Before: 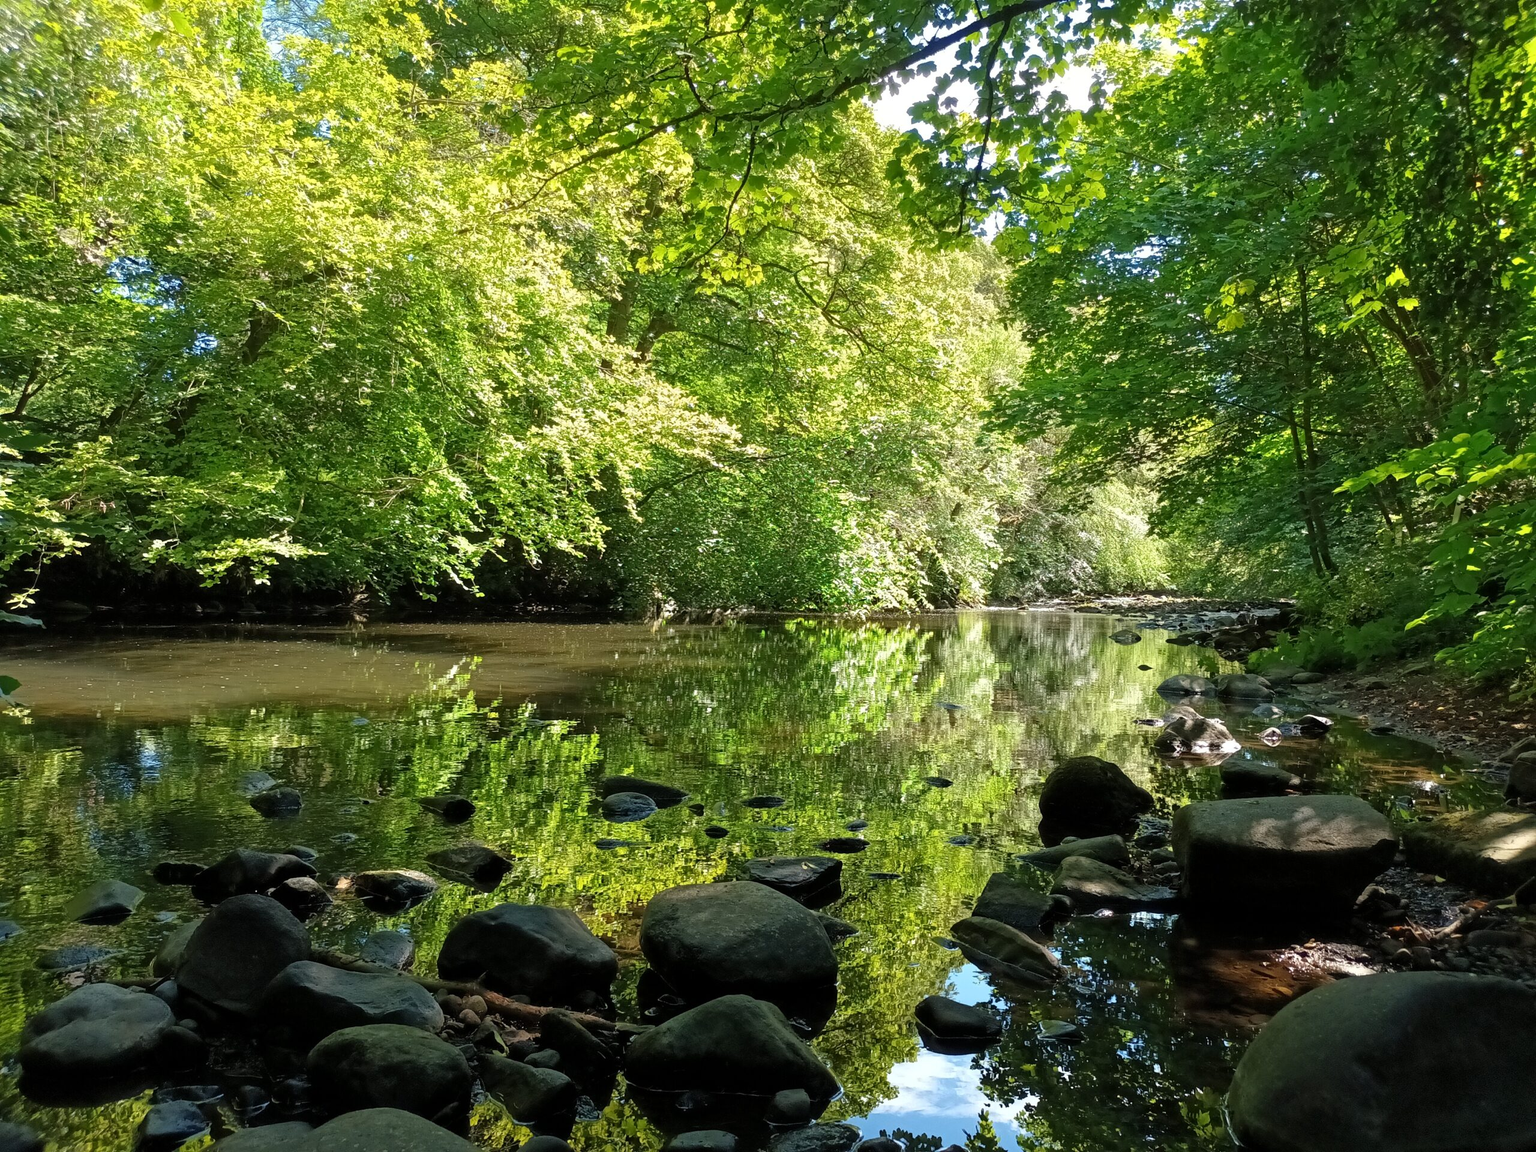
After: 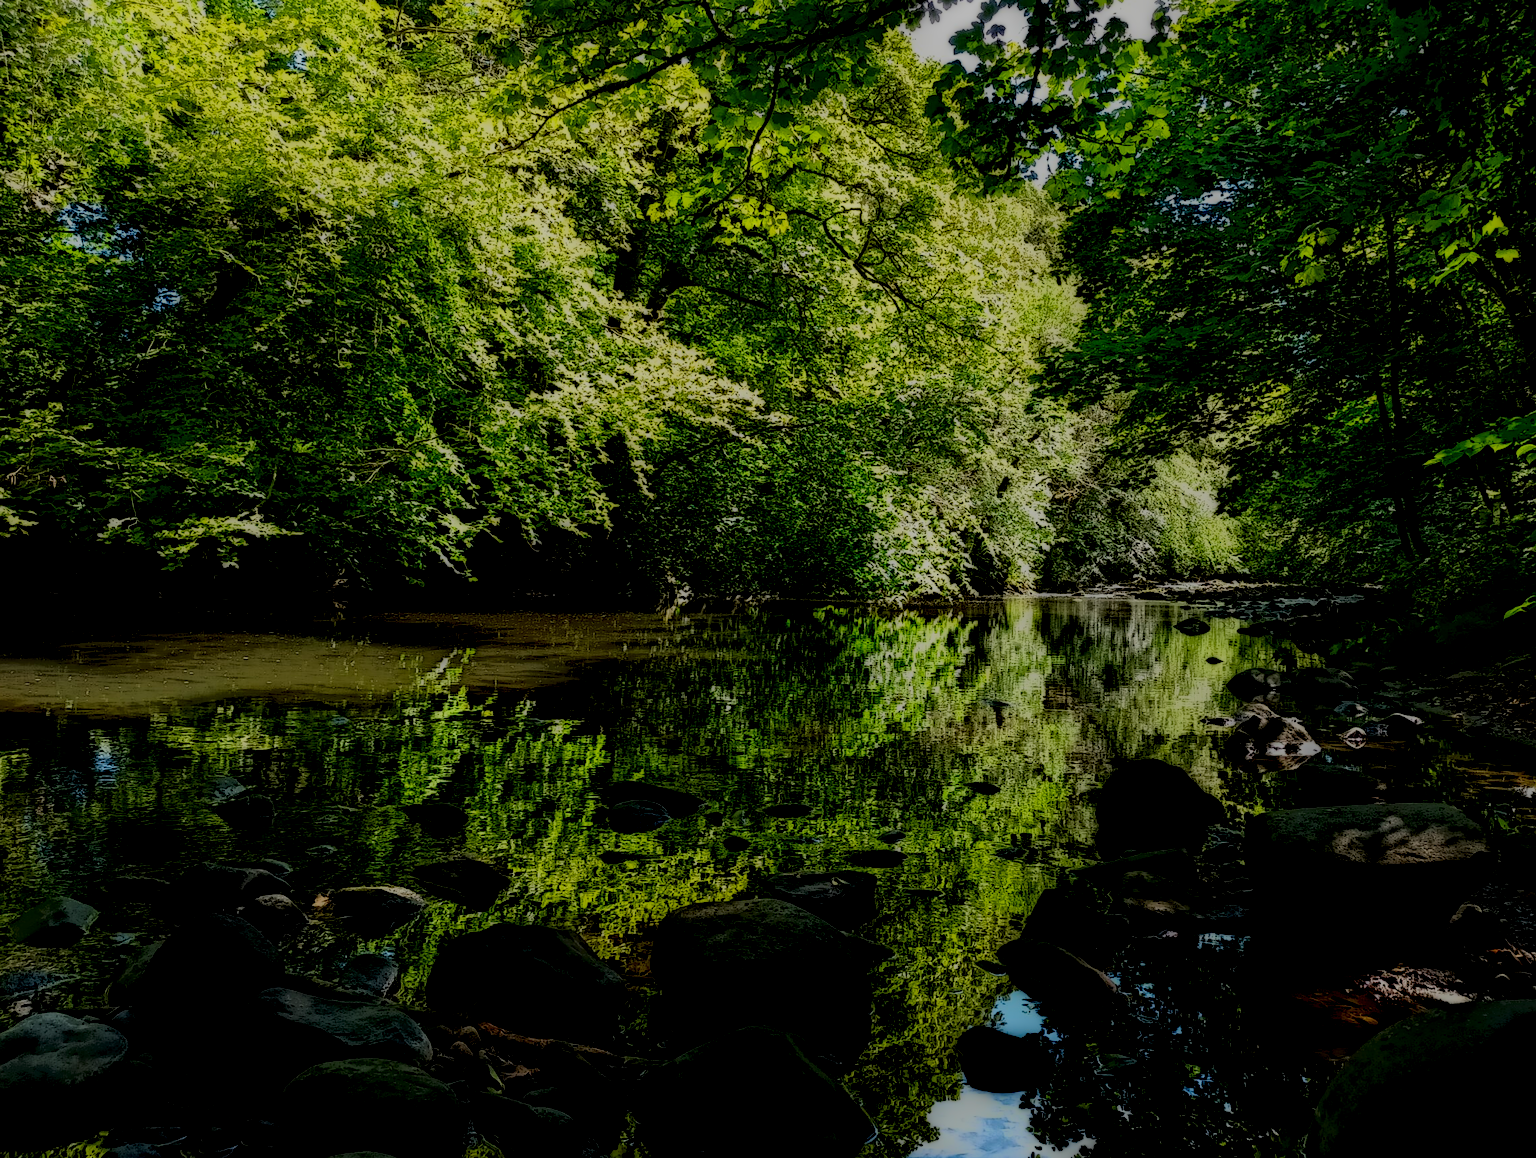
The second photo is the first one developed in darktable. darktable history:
tone curve: curves: ch0 [(0, 0.03) (0.113, 0.087) (0.207, 0.184) (0.515, 0.612) (0.712, 0.793) (1, 0.946)]; ch1 [(0, 0) (0.172, 0.123) (0.317, 0.279) (0.407, 0.401) (0.476, 0.482) (0.505, 0.499) (0.534, 0.534) (0.632, 0.645) (0.726, 0.745) (1, 1)]; ch2 [(0, 0) (0.411, 0.424) (0.476, 0.492) (0.521, 0.524) (0.541, 0.559) (0.65, 0.699) (1, 1)], color space Lab, linked channels, preserve colors none
crop: left 3.634%, top 6.512%, right 6.631%, bottom 3.178%
local contrast: highlights 2%, shadows 243%, detail 164%, midtone range 0.004
exposure: exposure -0.36 EV, compensate highlight preservation false
sharpen: amount 0.217
tone equalizer: on, module defaults
